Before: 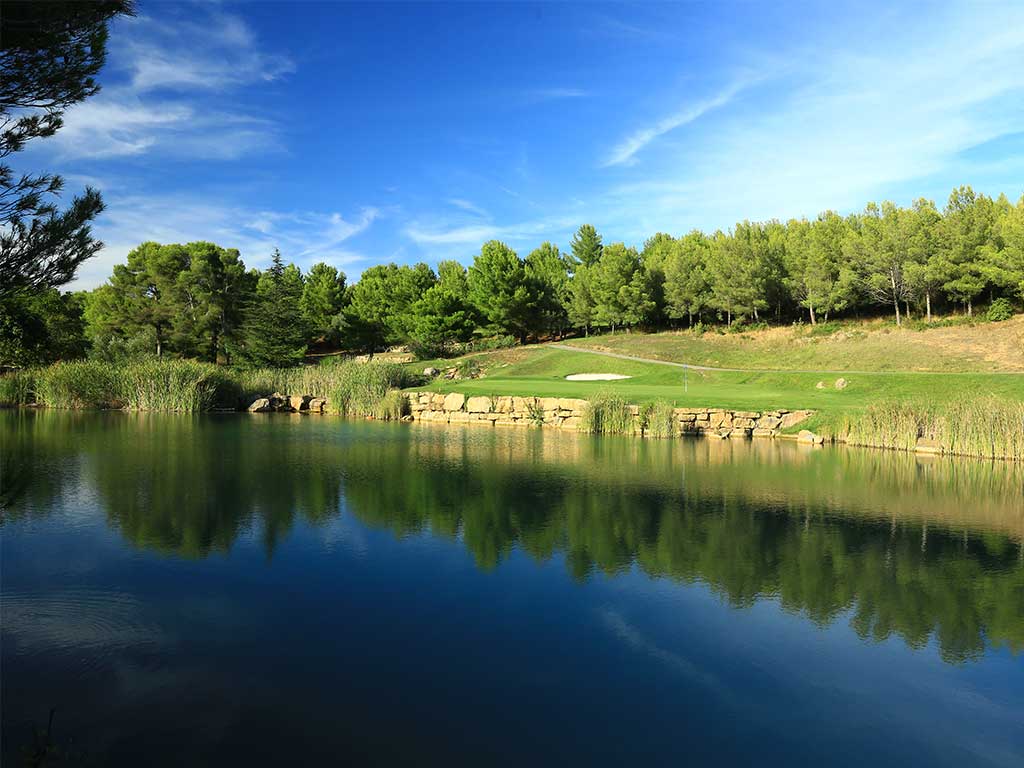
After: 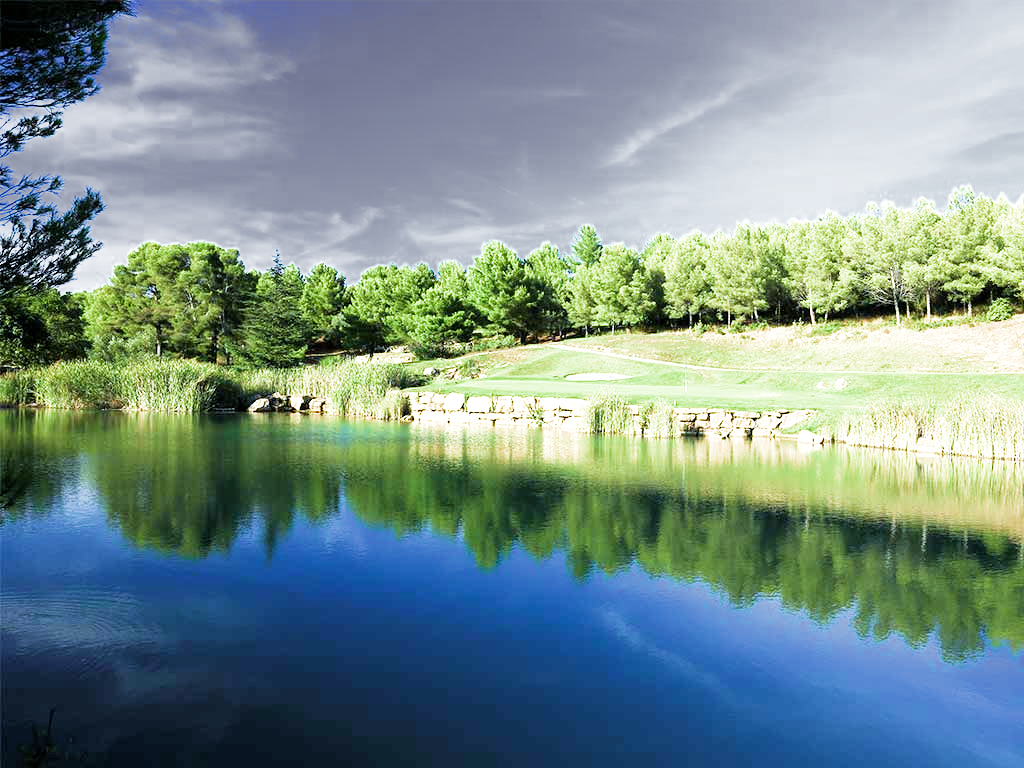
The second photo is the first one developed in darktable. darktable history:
filmic rgb: middle gray luminance 9.23%, black relative exposure -10.55 EV, white relative exposure 3.45 EV, threshold 6 EV, target black luminance 0%, hardness 5.98, latitude 59.69%, contrast 1.087, highlights saturation mix 5%, shadows ↔ highlights balance 29.23%, add noise in highlights 0, color science v3 (2019), use custom middle-gray values true, iterations of high-quality reconstruction 0, contrast in highlights soft, enable highlight reconstruction true
white balance: red 0.948, green 1.02, blue 1.176
exposure: black level correction 0.001, exposure 0.5 EV, compensate exposure bias true, compensate highlight preservation false
velvia: on, module defaults
